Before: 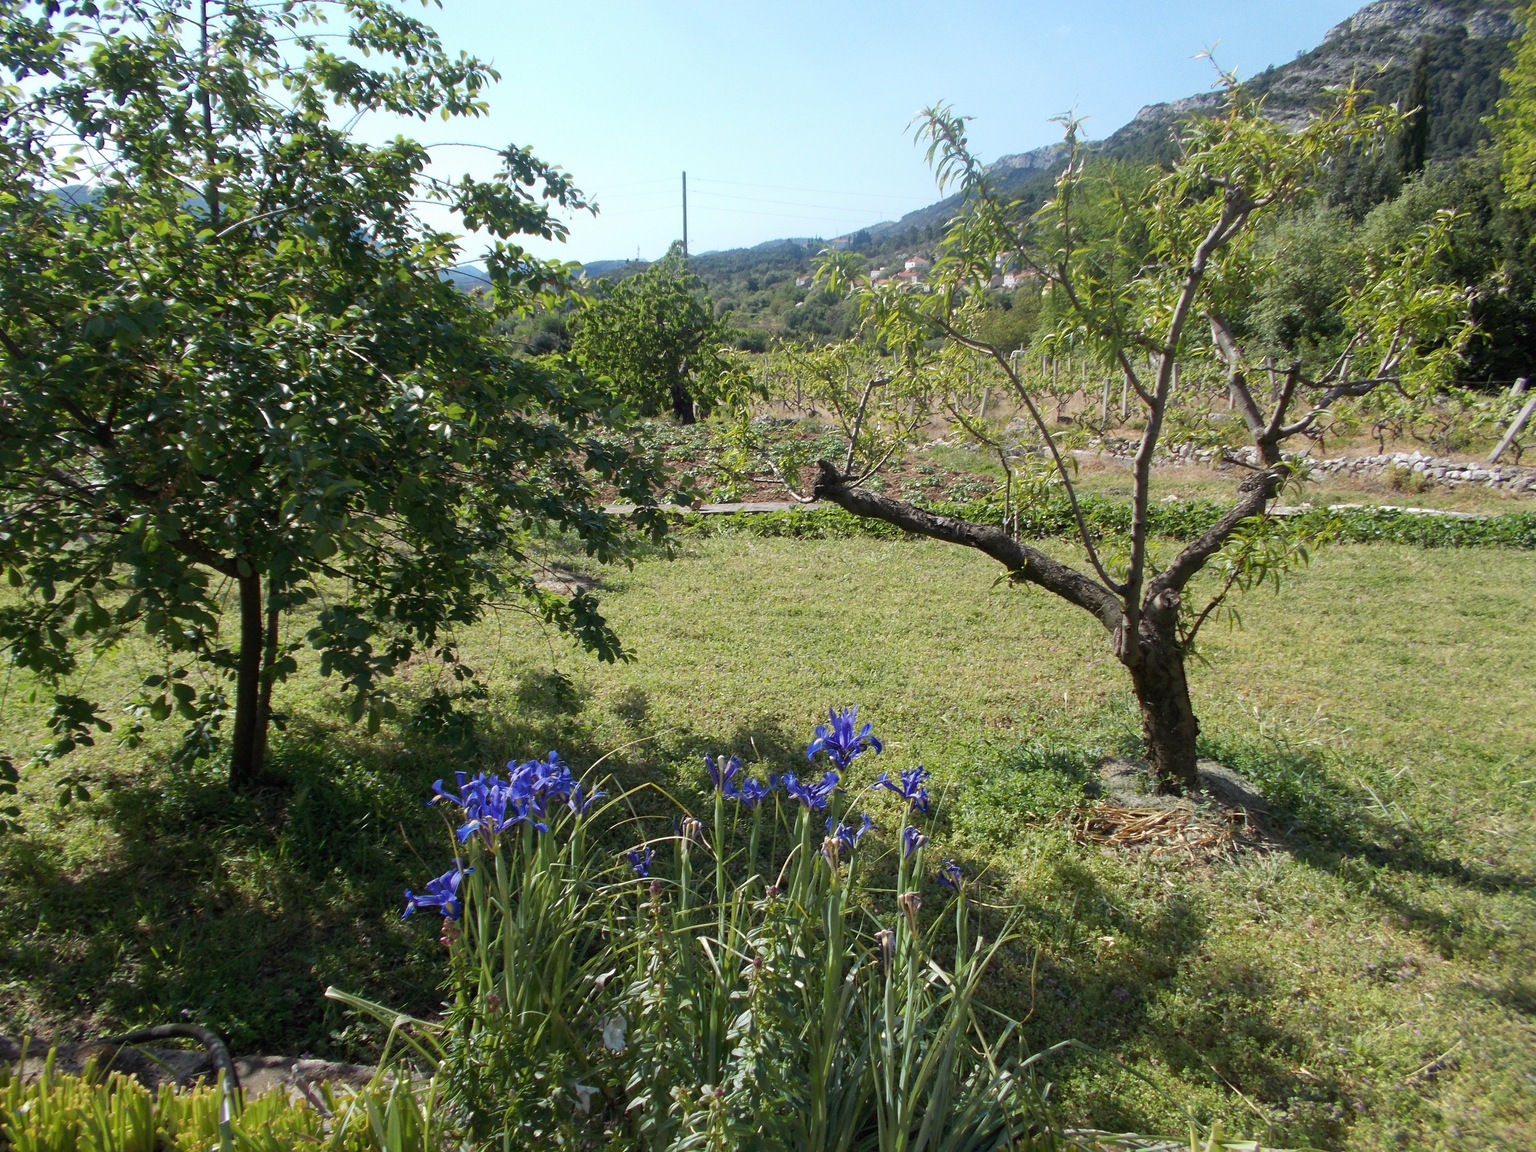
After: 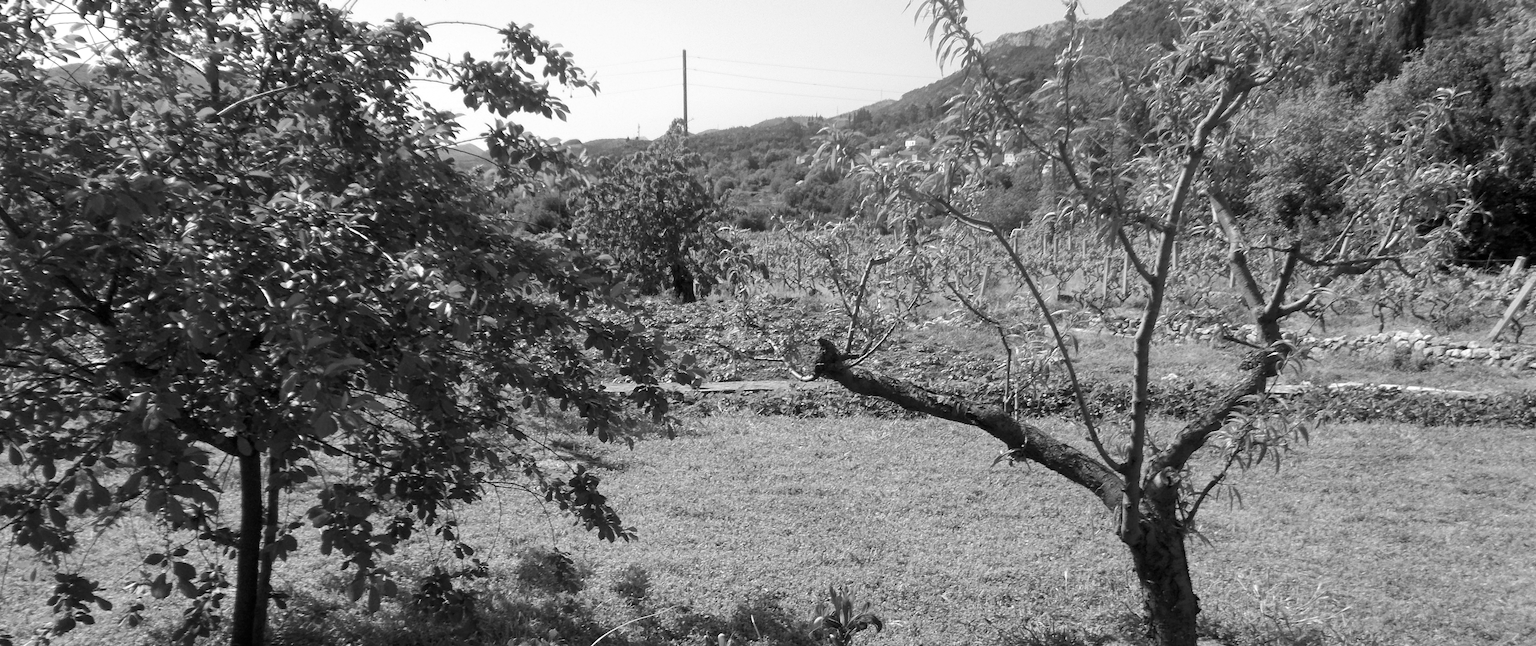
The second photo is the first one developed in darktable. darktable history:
local contrast: highlights 100%, shadows 100%, detail 120%, midtone range 0.2
crop and rotate: top 10.605%, bottom 33.274%
monochrome: on, module defaults
